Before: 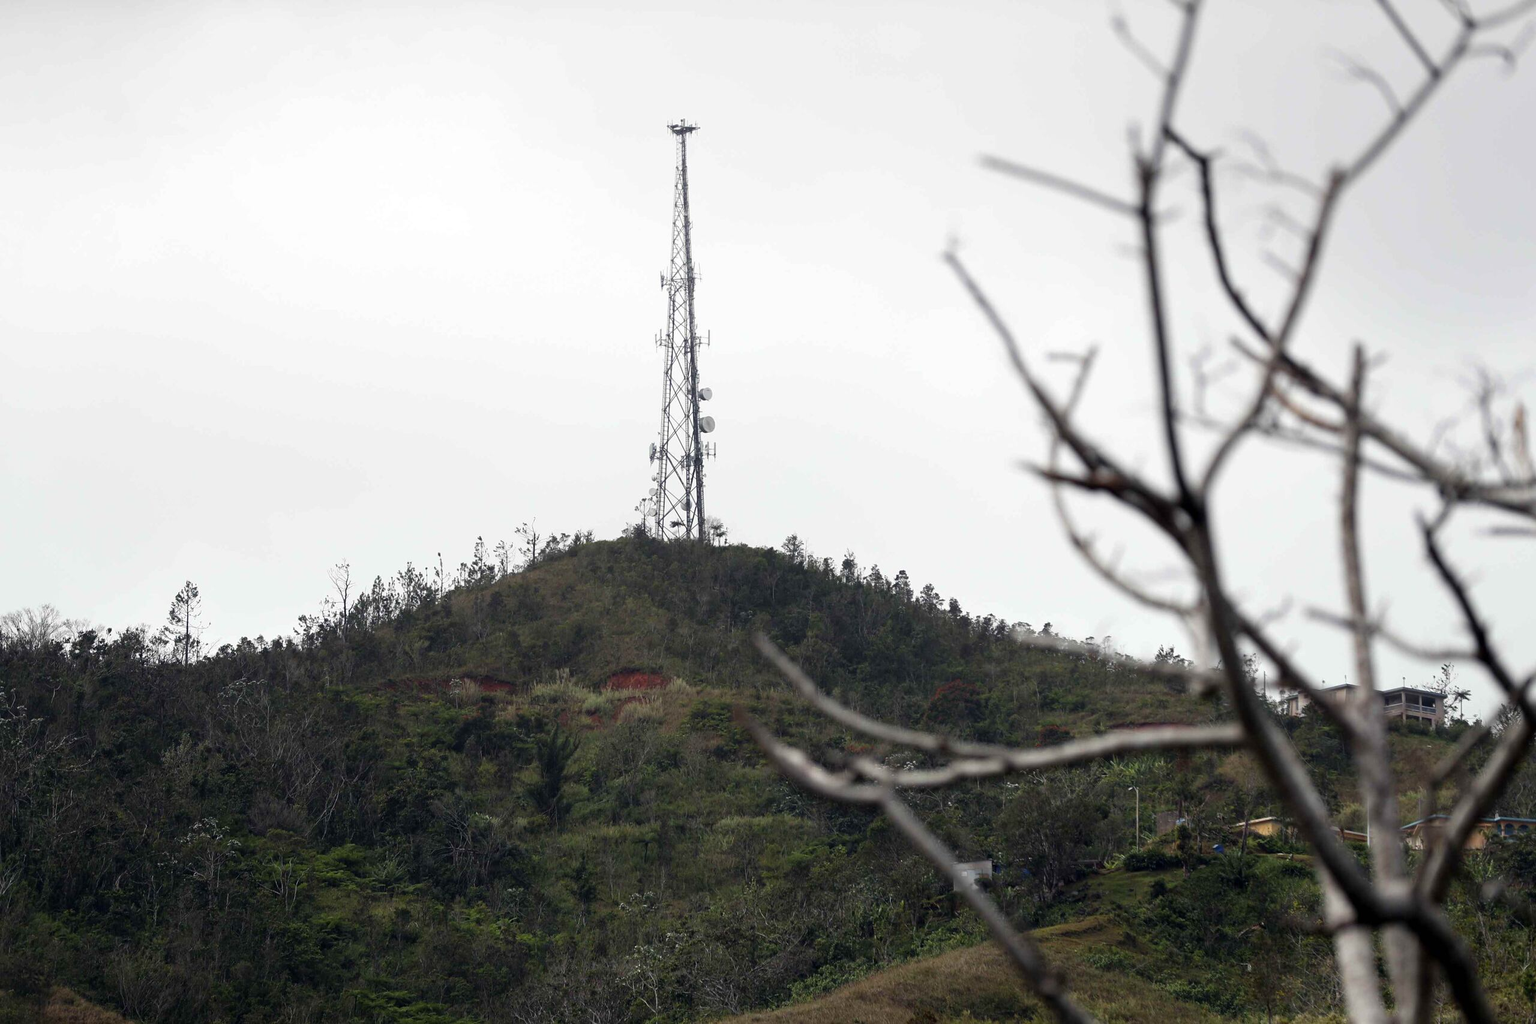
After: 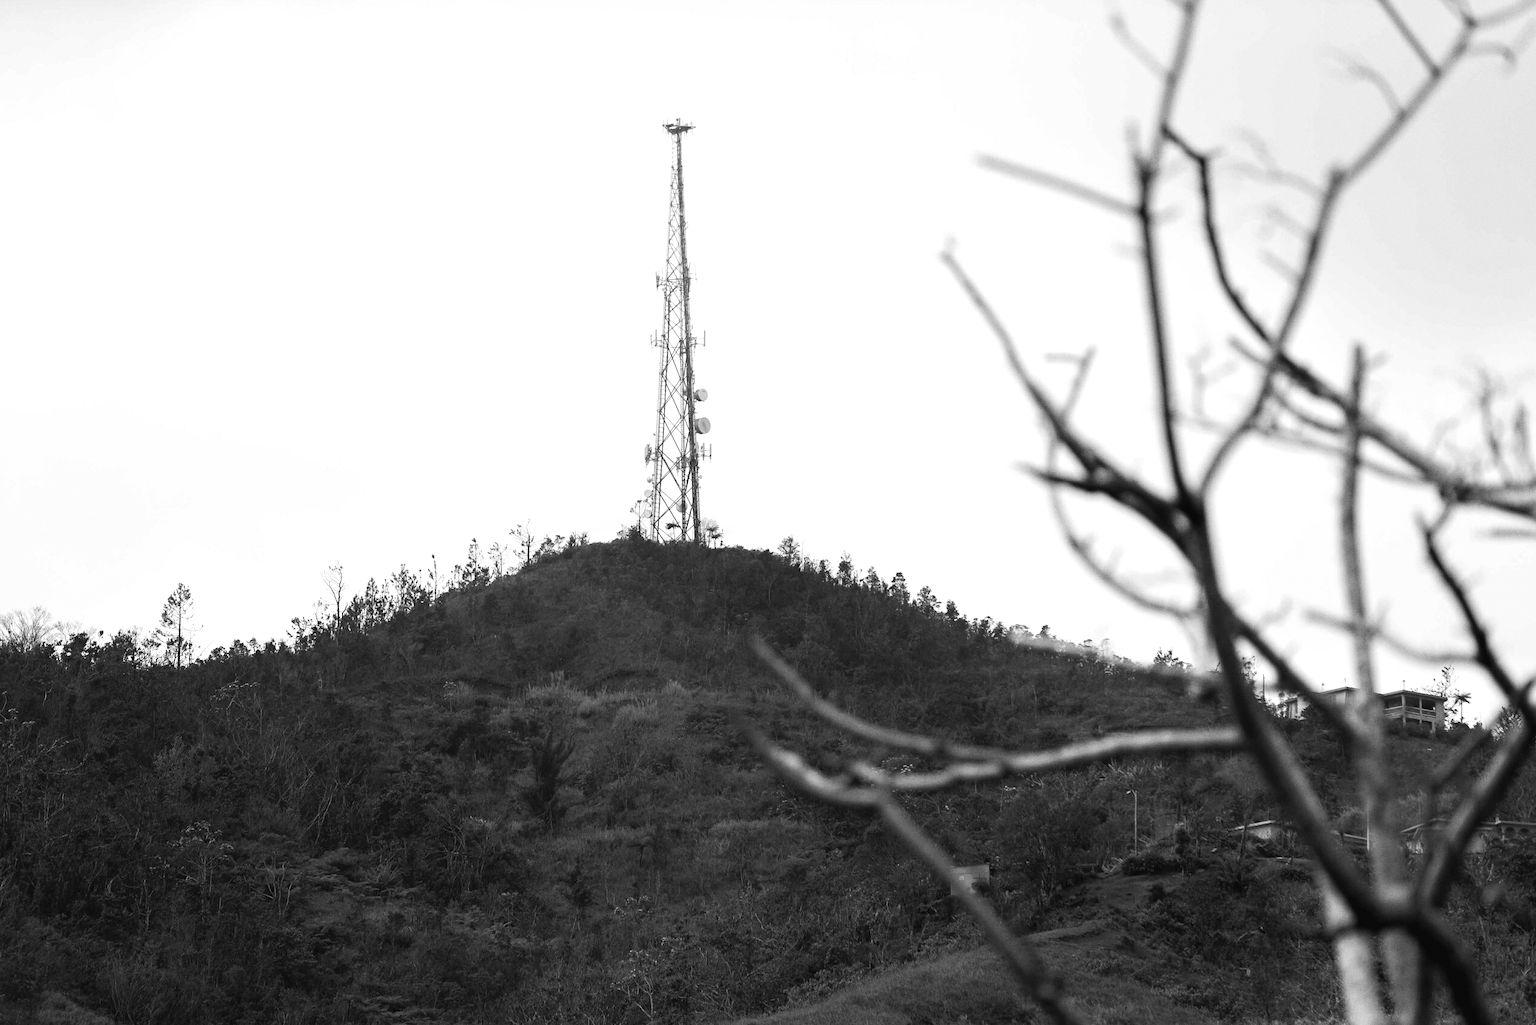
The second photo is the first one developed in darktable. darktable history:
exposure: exposure -0.064 EV, compensate highlight preservation false
monochrome: a 73.58, b 64.21
tone curve: curves: ch0 [(0, 0.024) (0.119, 0.146) (0.474, 0.485) (0.718, 0.739) (0.817, 0.839) (1, 0.998)]; ch1 [(0, 0) (0.377, 0.416) (0.439, 0.451) (0.477, 0.485) (0.501, 0.503) (0.538, 0.544) (0.58, 0.613) (0.664, 0.7) (0.783, 0.804) (1, 1)]; ch2 [(0, 0) (0.38, 0.405) (0.463, 0.456) (0.498, 0.497) (0.524, 0.535) (0.578, 0.576) (0.648, 0.665) (1, 1)], color space Lab, independent channels, preserve colors none
crop and rotate: left 0.614%, top 0.179%, bottom 0.309%
color zones: mix -62.47%
tone equalizer: -8 EV 0.001 EV, -7 EV -0.002 EV, -6 EV 0.002 EV, -5 EV -0.03 EV, -4 EV -0.116 EV, -3 EV -0.169 EV, -2 EV 0.24 EV, -1 EV 0.702 EV, +0 EV 0.493 EV
color correction: highlights a* -0.137, highlights b* 0.137
grain: coarseness 0.47 ISO
